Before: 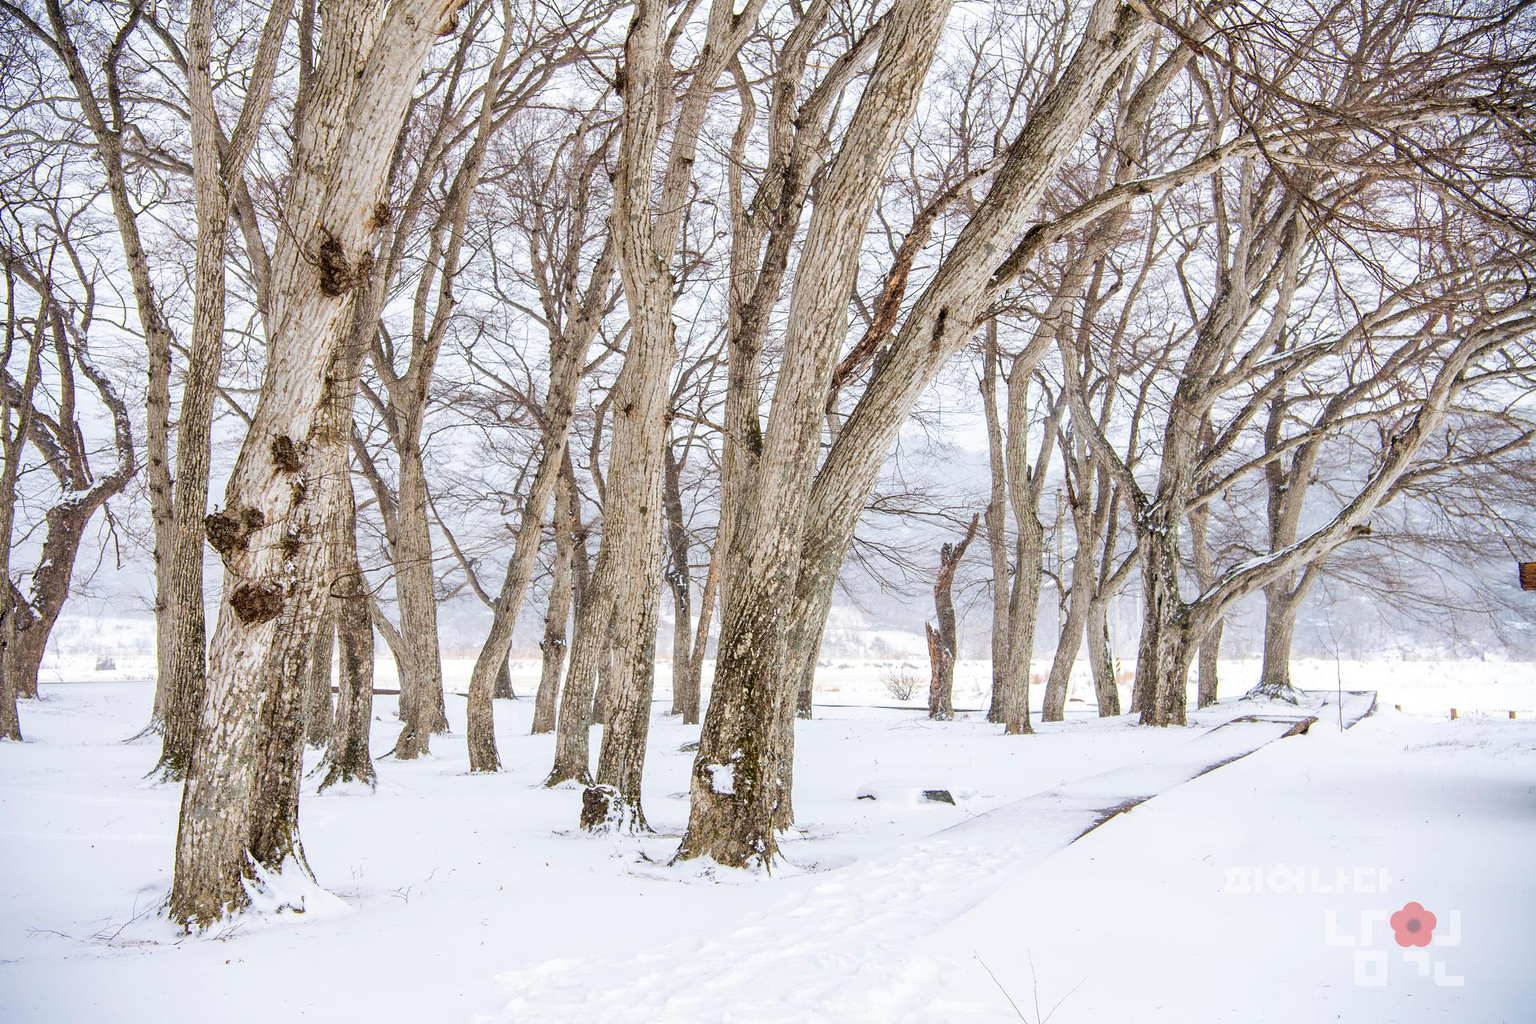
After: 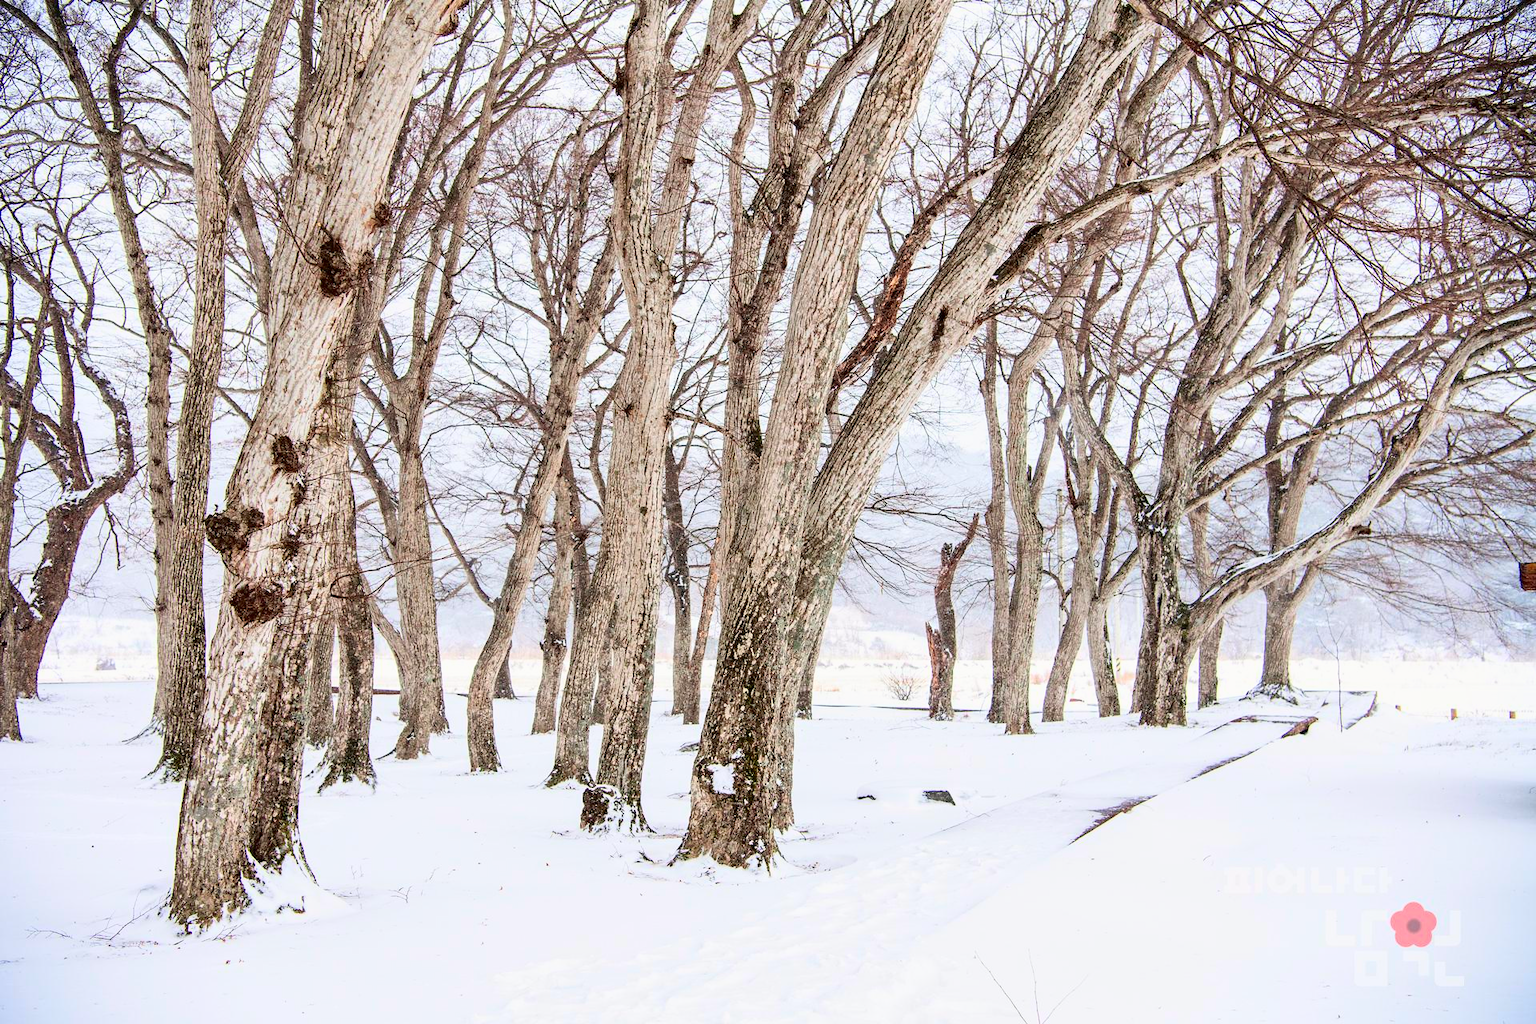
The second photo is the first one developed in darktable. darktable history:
tone equalizer: mask exposure compensation -0.503 EV
tone curve: curves: ch0 [(0, 0) (0.059, 0.027) (0.178, 0.105) (0.292, 0.233) (0.485, 0.472) (0.837, 0.887) (1, 0.983)]; ch1 [(0, 0) (0.23, 0.166) (0.34, 0.298) (0.371, 0.334) (0.435, 0.413) (0.477, 0.469) (0.499, 0.498) (0.534, 0.551) (0.56, 0.585) (0.754, 0.801) (1, 1)]; ch2 [(0, 0) (0.431, 0.414) (0.498, 0.503) (0.524, 0.531) (0.568, 0.567) (0.6, 0.597) (0.65, 0.651) (0.752, 0.764) (1, 1)], color space Lab, independent channels
